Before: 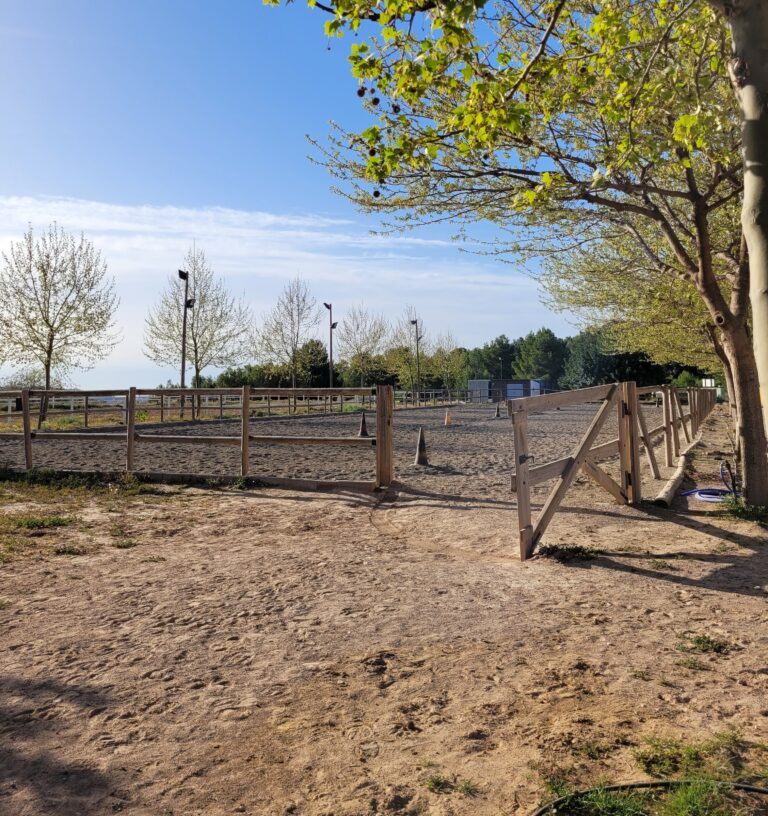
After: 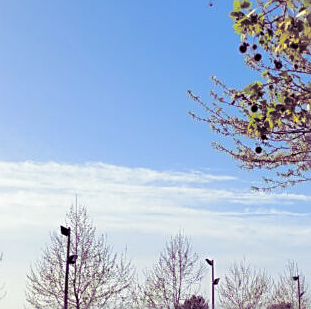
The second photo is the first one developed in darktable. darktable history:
crop: left 15.452%, top 5.459%, right 43.956%, bottom 56.62%
sharpen: on, module defaults
split-toning: shadows › hue 277.2°, shadows › saturation 0.74
